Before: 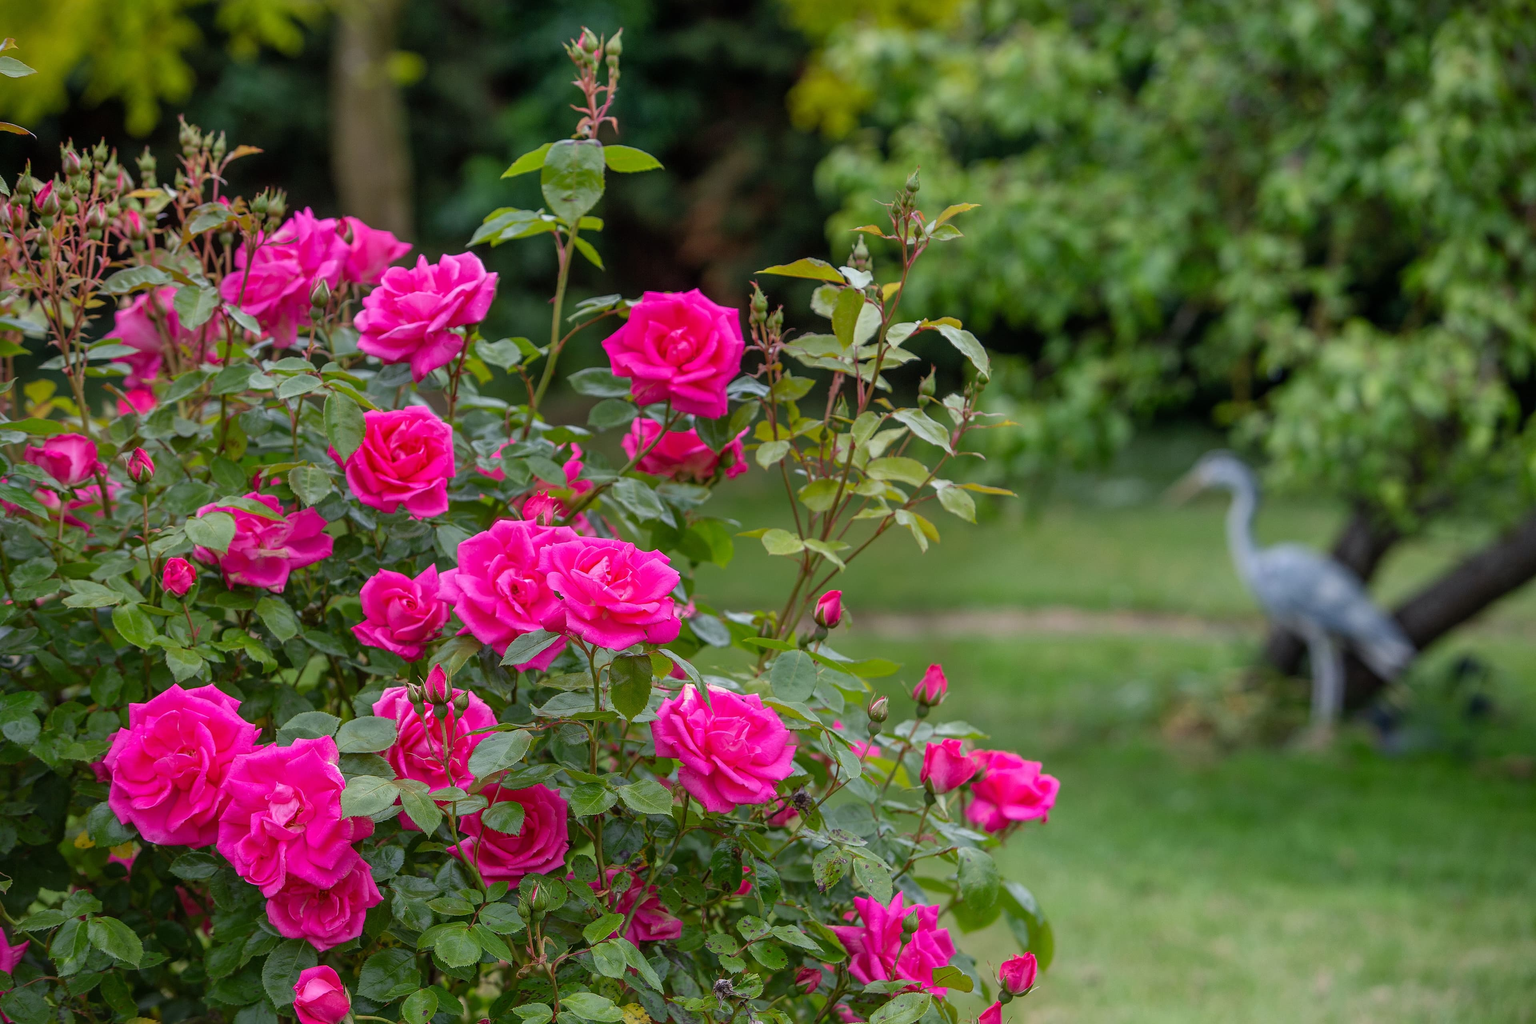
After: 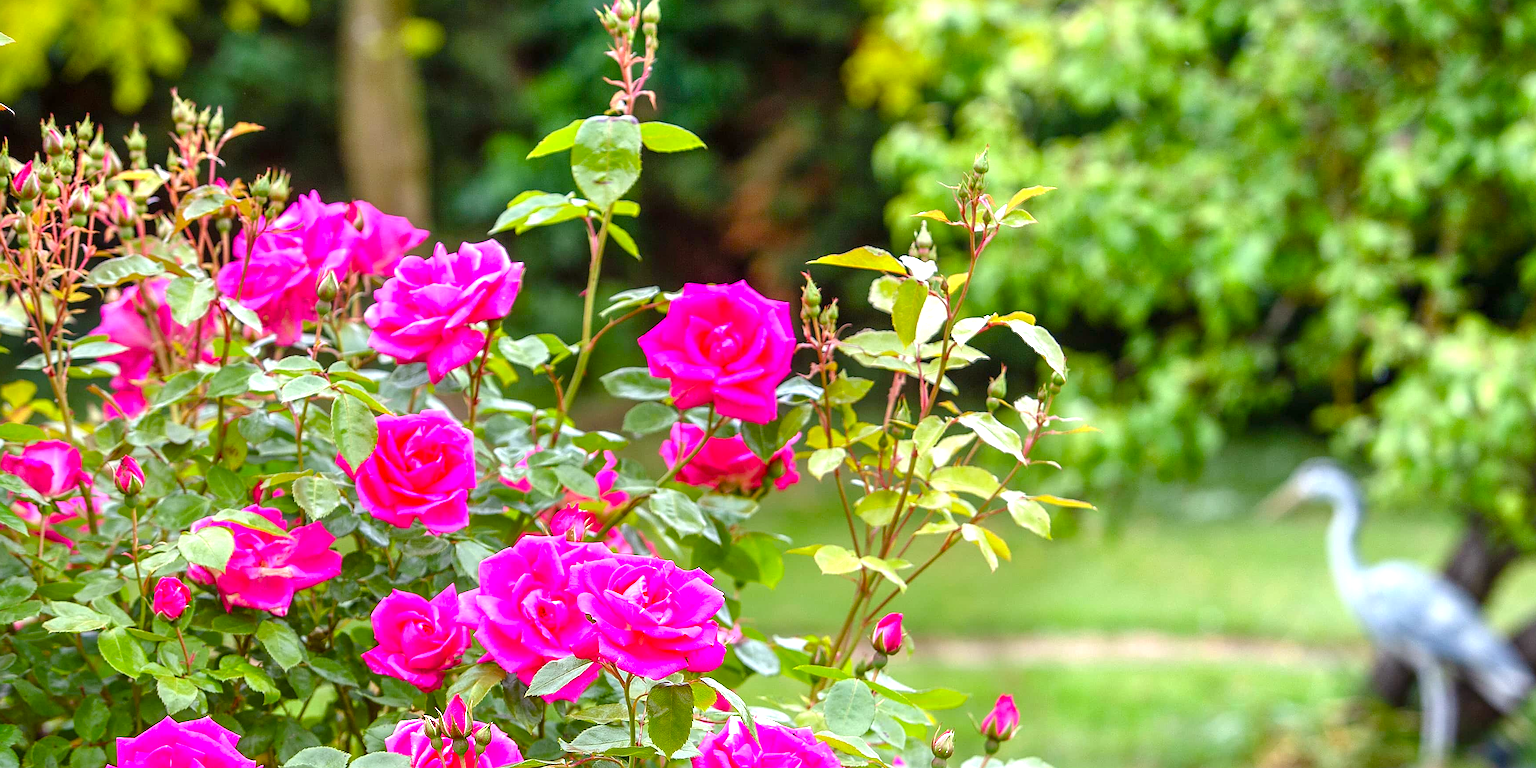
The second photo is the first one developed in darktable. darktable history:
exposure: black level correction 0, exposure 1.559 EV, compensate highlight preservation false
crop: left 1.544%, top 3.42%, right 7.784%, bottom 28.501%
color balance rgb: power › luminance -3.65%, power › chroma 0.552%, power › hue 38.28°, linear chroma grading › global chroma 9.894%, perceptual saturation grading › global saturation 20%, perceptual saturation grading › highlights -25.858%, perceptual saturation grading › shadows 23.93%
sharpen: on, module defaults
